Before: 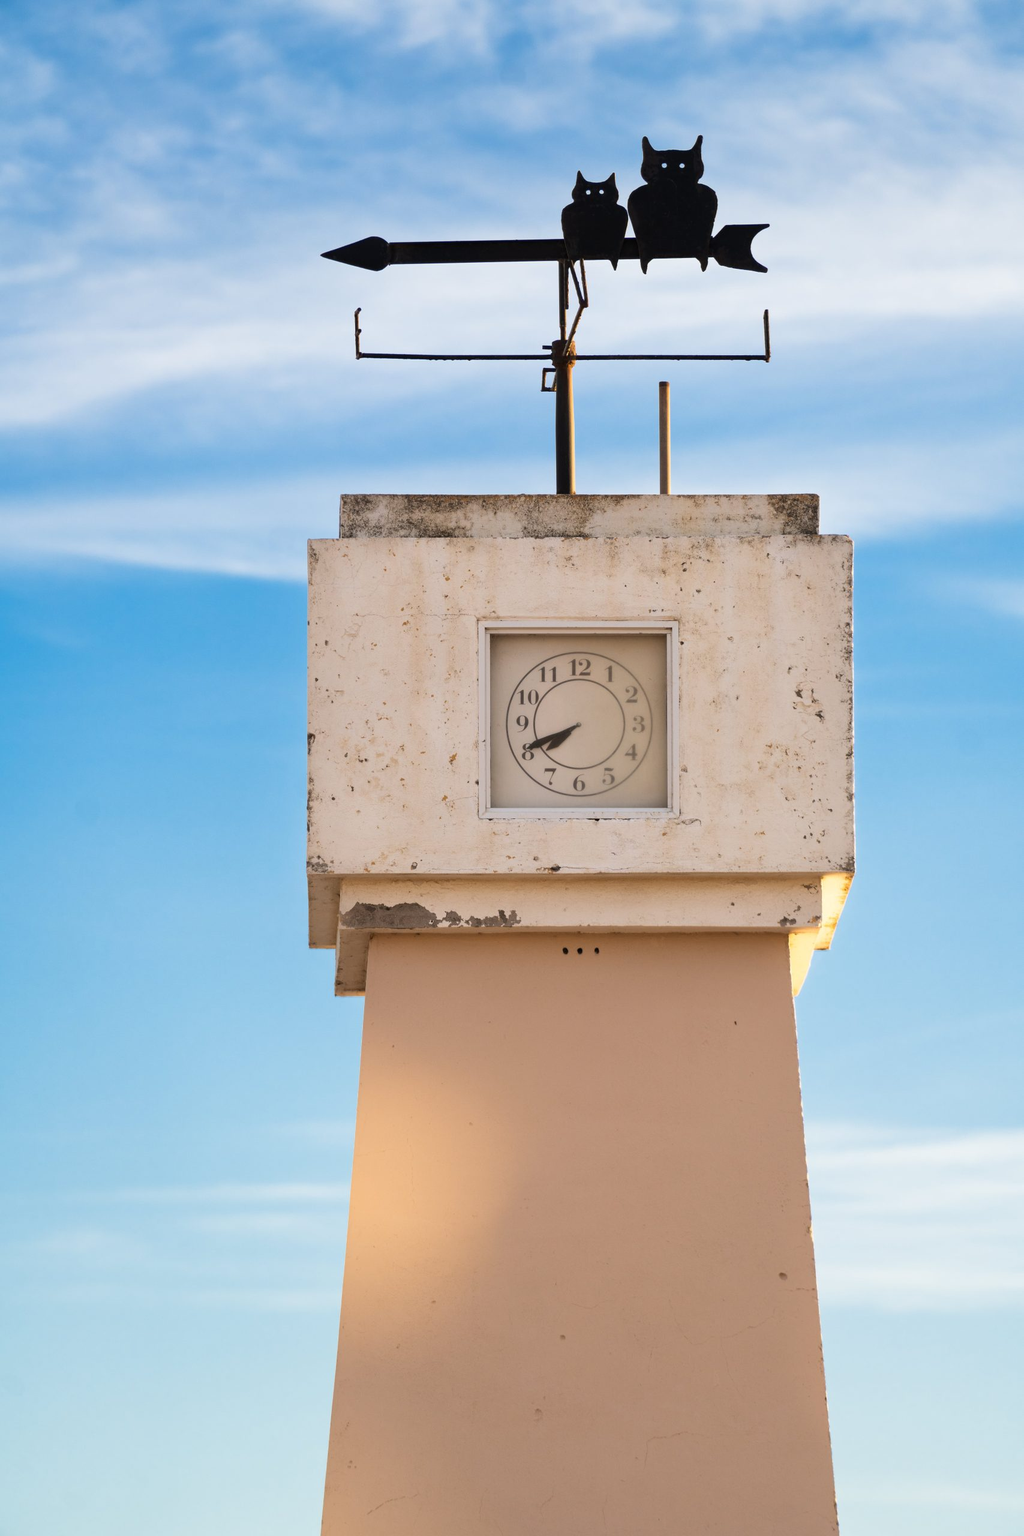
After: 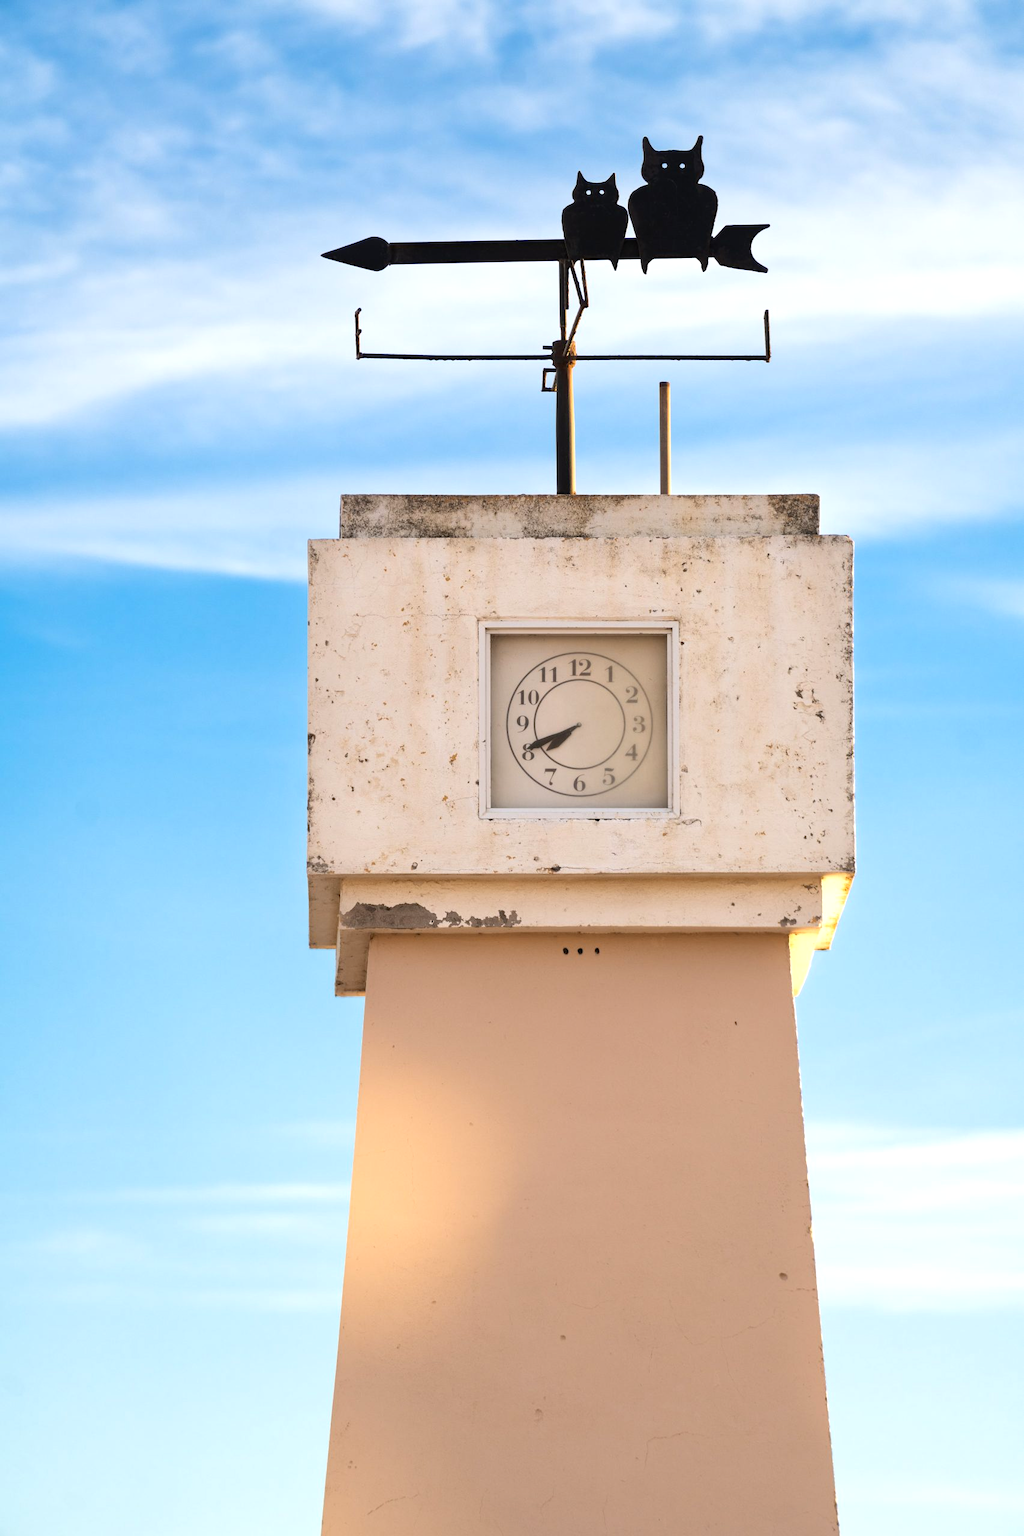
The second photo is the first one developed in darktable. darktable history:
exposure: exposure 0.367 EV, compensate highlight preservation false
